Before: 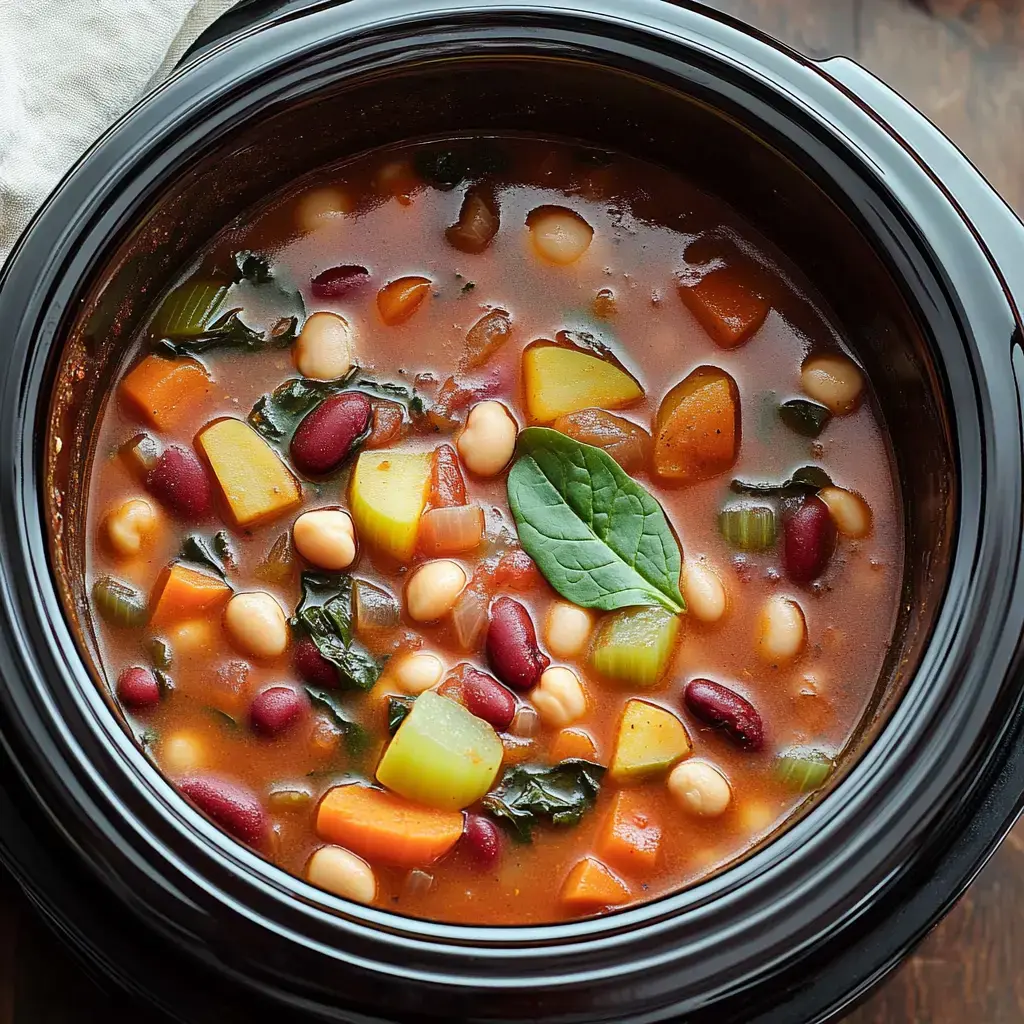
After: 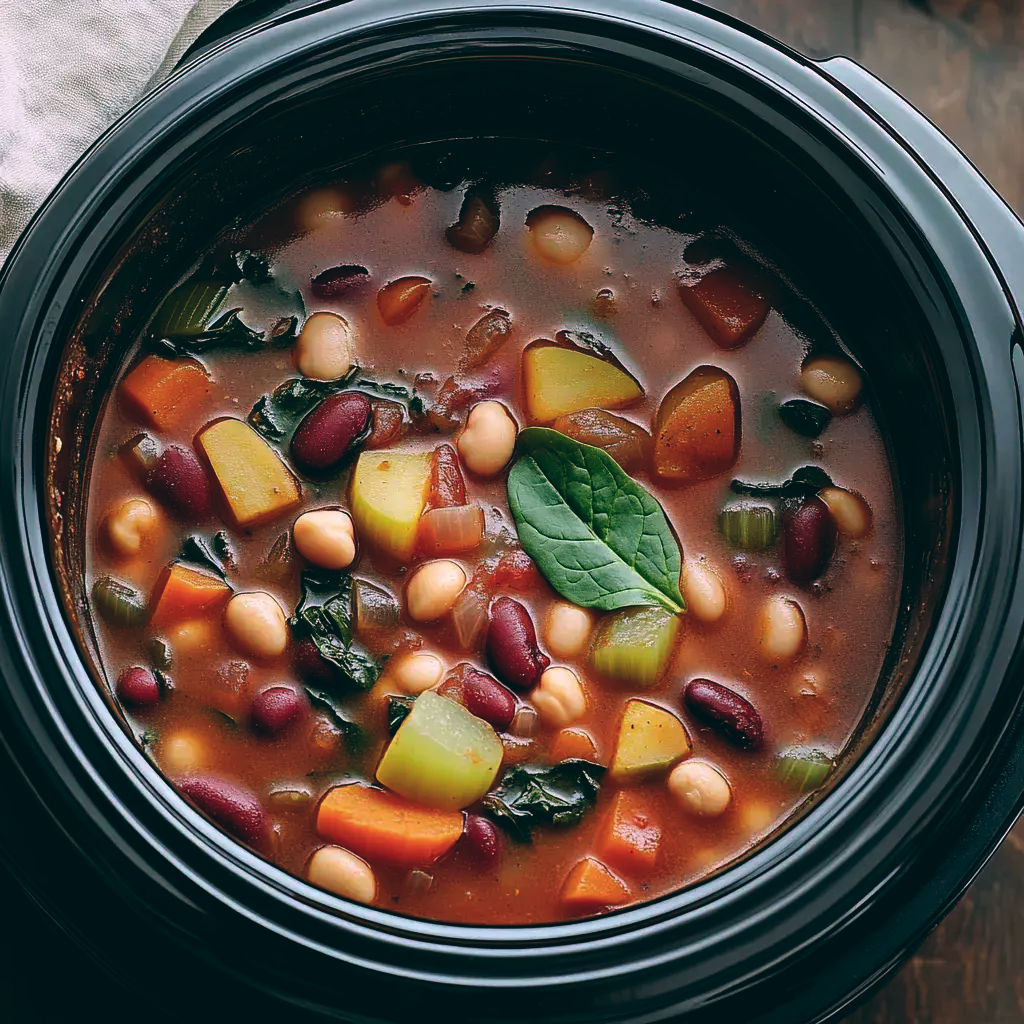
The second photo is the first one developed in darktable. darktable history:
contrast brightness saturation: saturation -0.04
color balance: lift [1.016, 0.983, 1, 1.017], gamma [0.78, 1.018, 1.043, 0.957], gain [0.786, 1.063, 0.937, 1.017], input saturation 118.26%, contrast 13.43%, contrast fulcrum 21.62%, output saturation 82.76%
